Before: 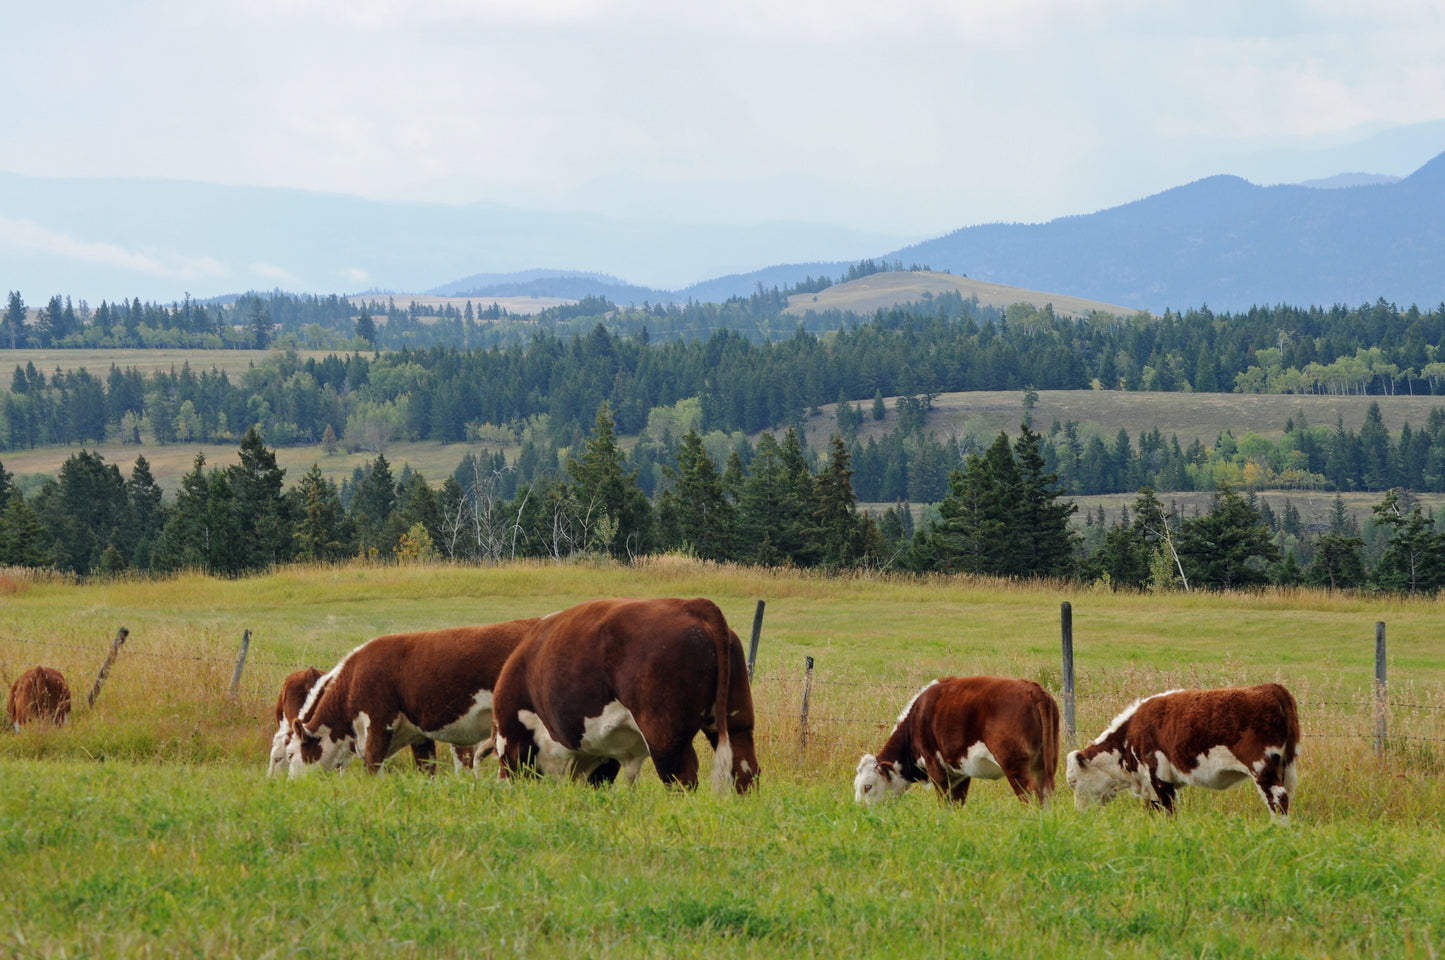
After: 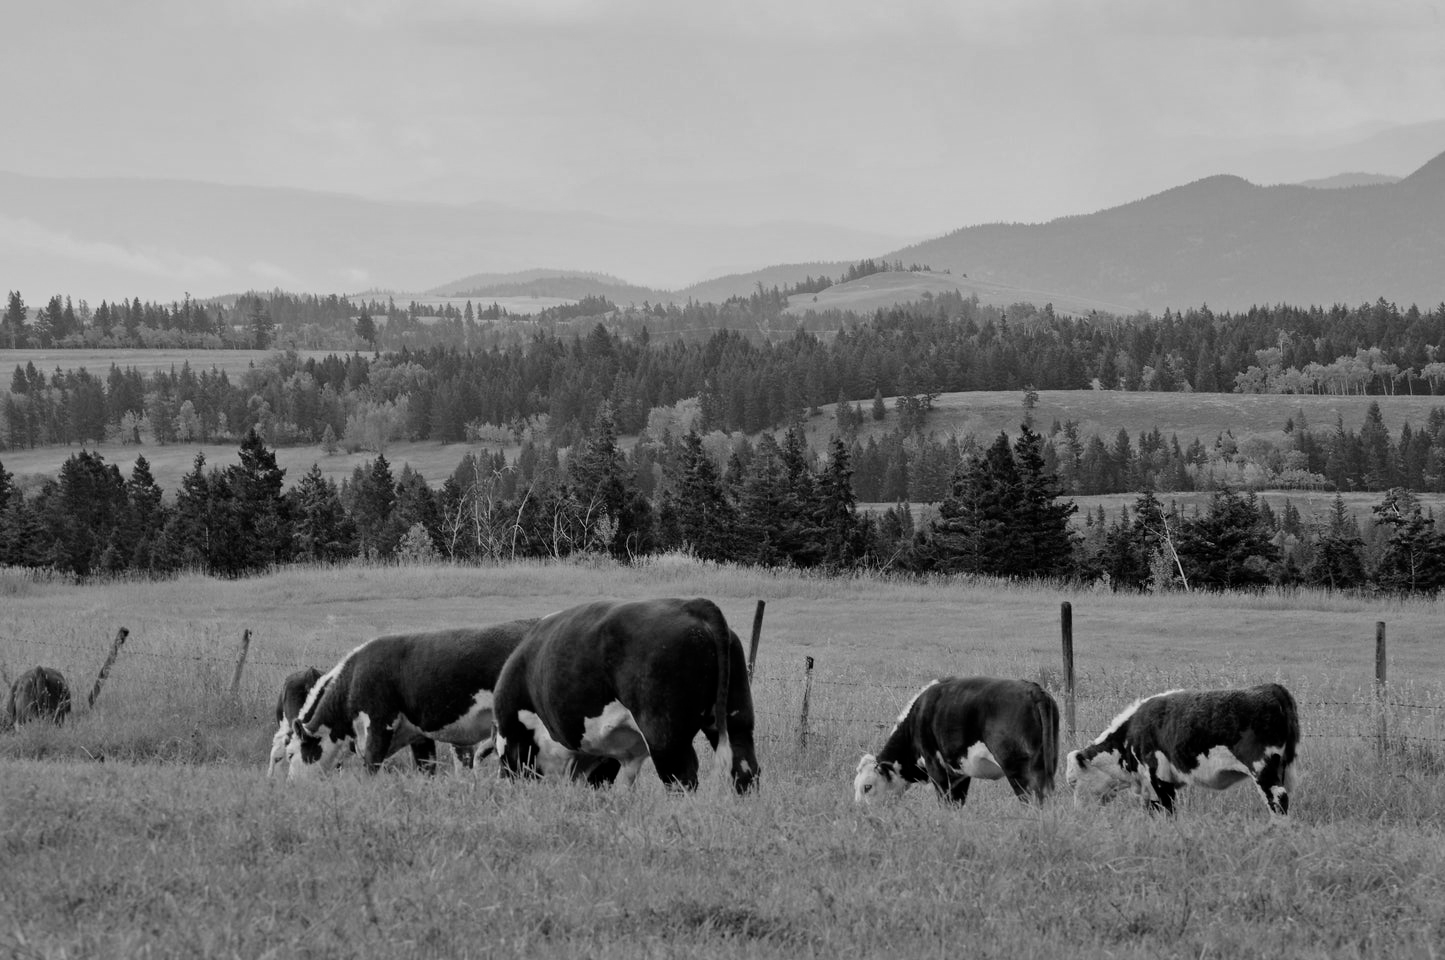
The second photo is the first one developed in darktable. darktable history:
filmic rgb: middle gray luminance 21.73%, black relative exposure -14 EV, white relative exposure 2.96 EV, threshold 6 EV, target black luminance 0%, hardness 8.81, latitude 59.69%, contrast 1.208, highlights saturation mix 5%, shadows ↔ highlights balance 41.6%, add noise in highlights 0, color science v3 (2019), use custom middle-gray values true, iterations of high-quality reconstruction 0, contrast in highlights soft, enable highlight reconstruction true
monochrome: size 1
shadows and highlights: shadows 43.71, white point adjustment -1.46, soften with gaussian
